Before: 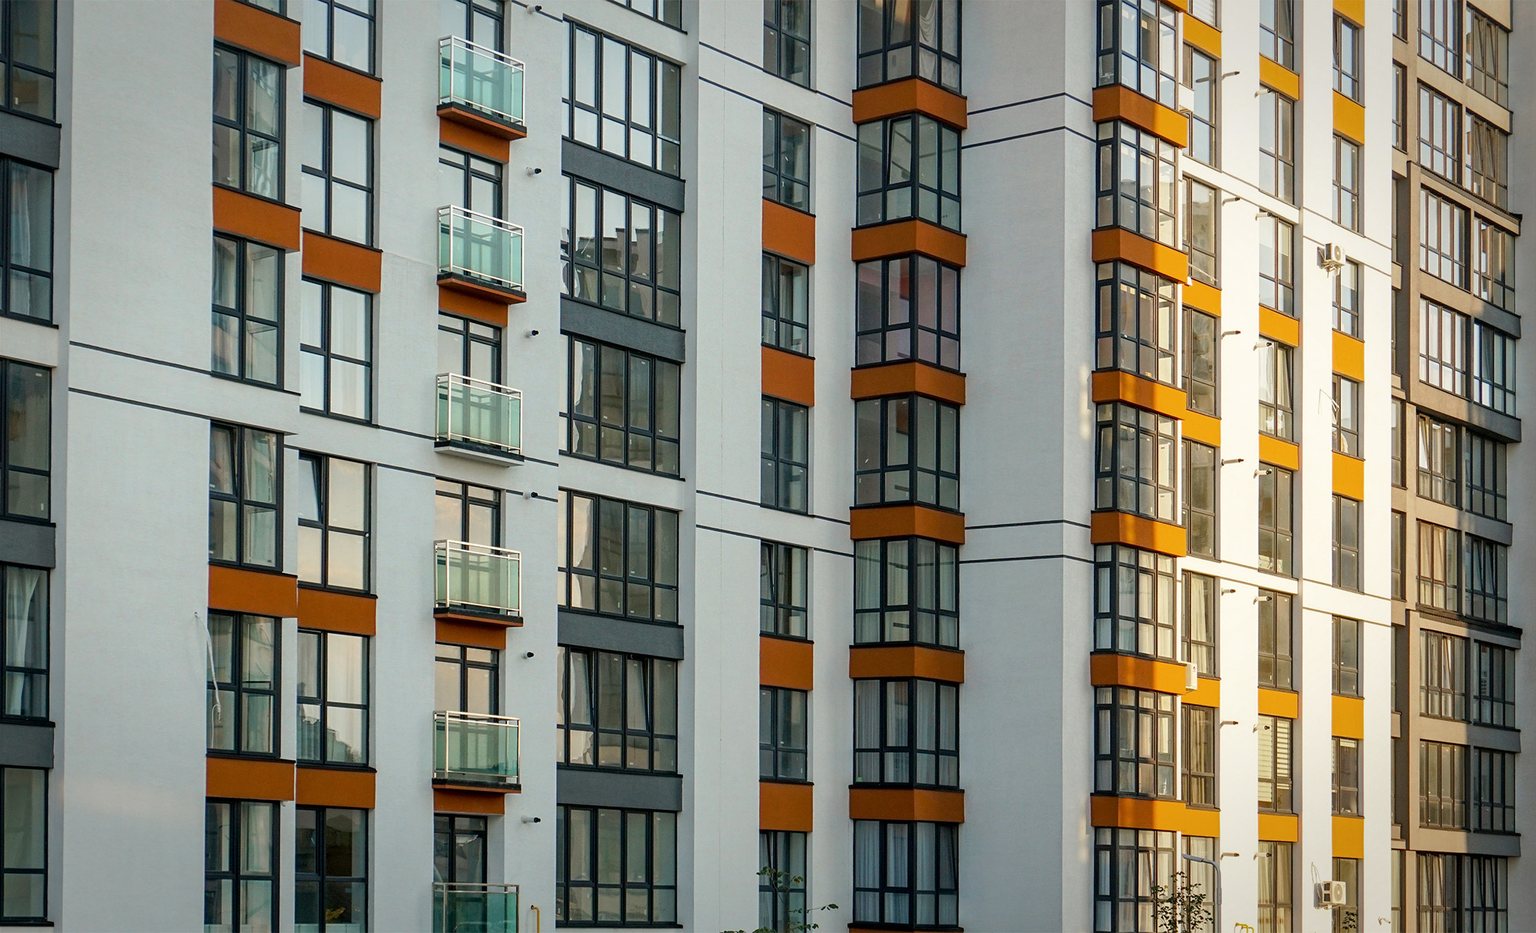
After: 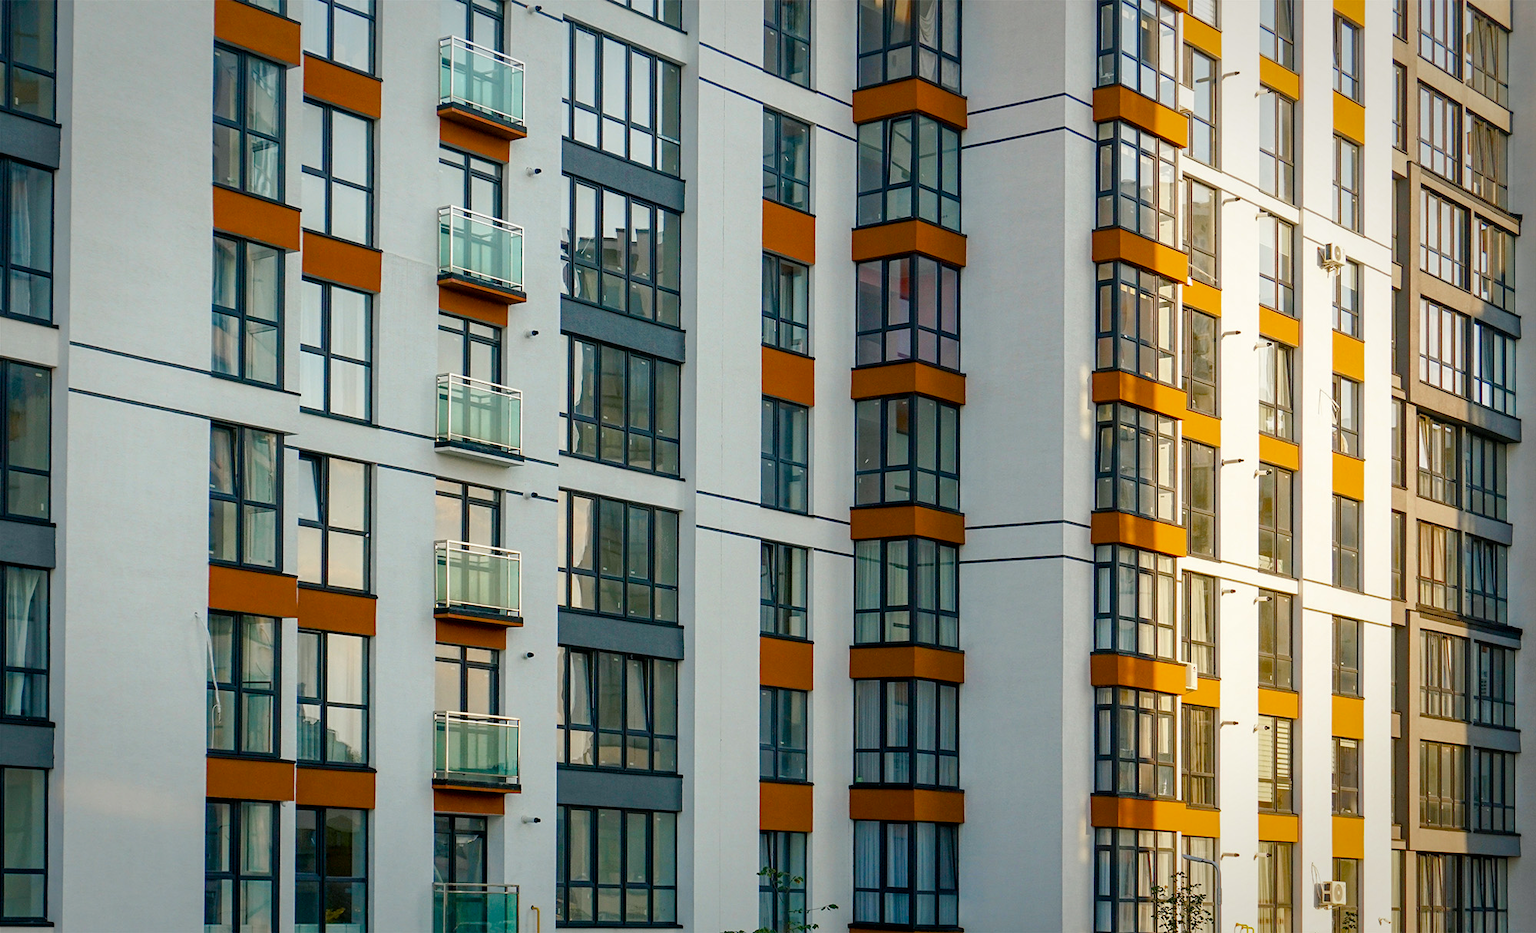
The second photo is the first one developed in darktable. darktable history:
color balance rgb: shadows lift › chroma 4.157%, shadows lift › hue 251.92°, perceptual saturation grading › global saturation 45.448%, perceptual saturation grading › highlights -49.038%, perceptual saturation grading › shadows 29.919%
